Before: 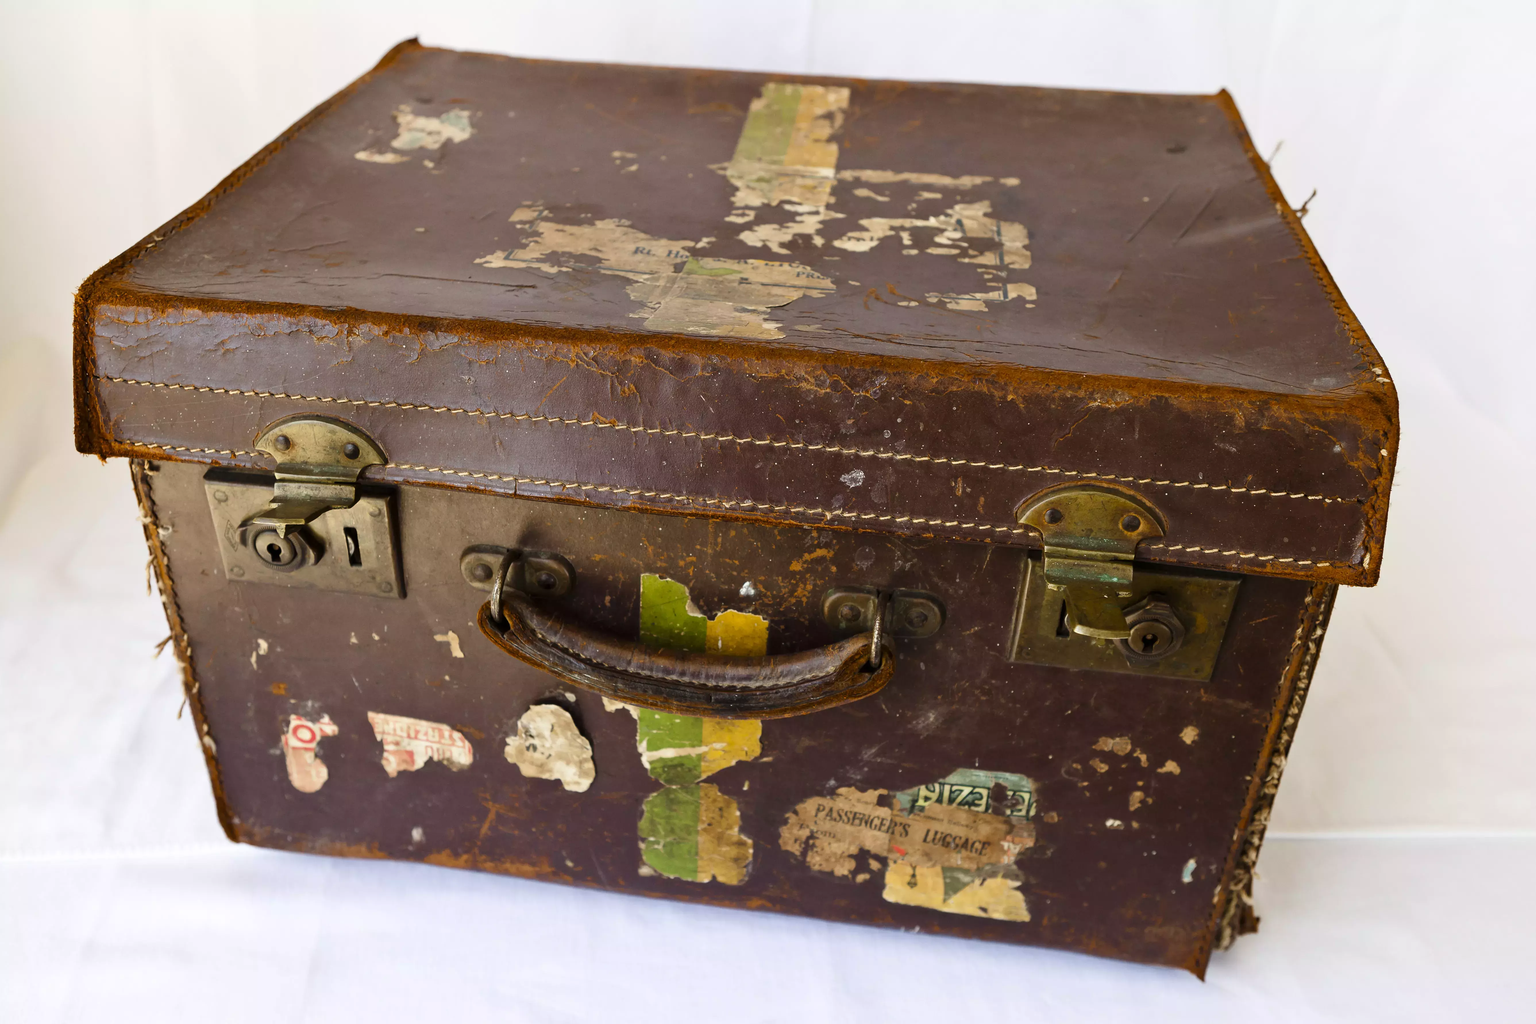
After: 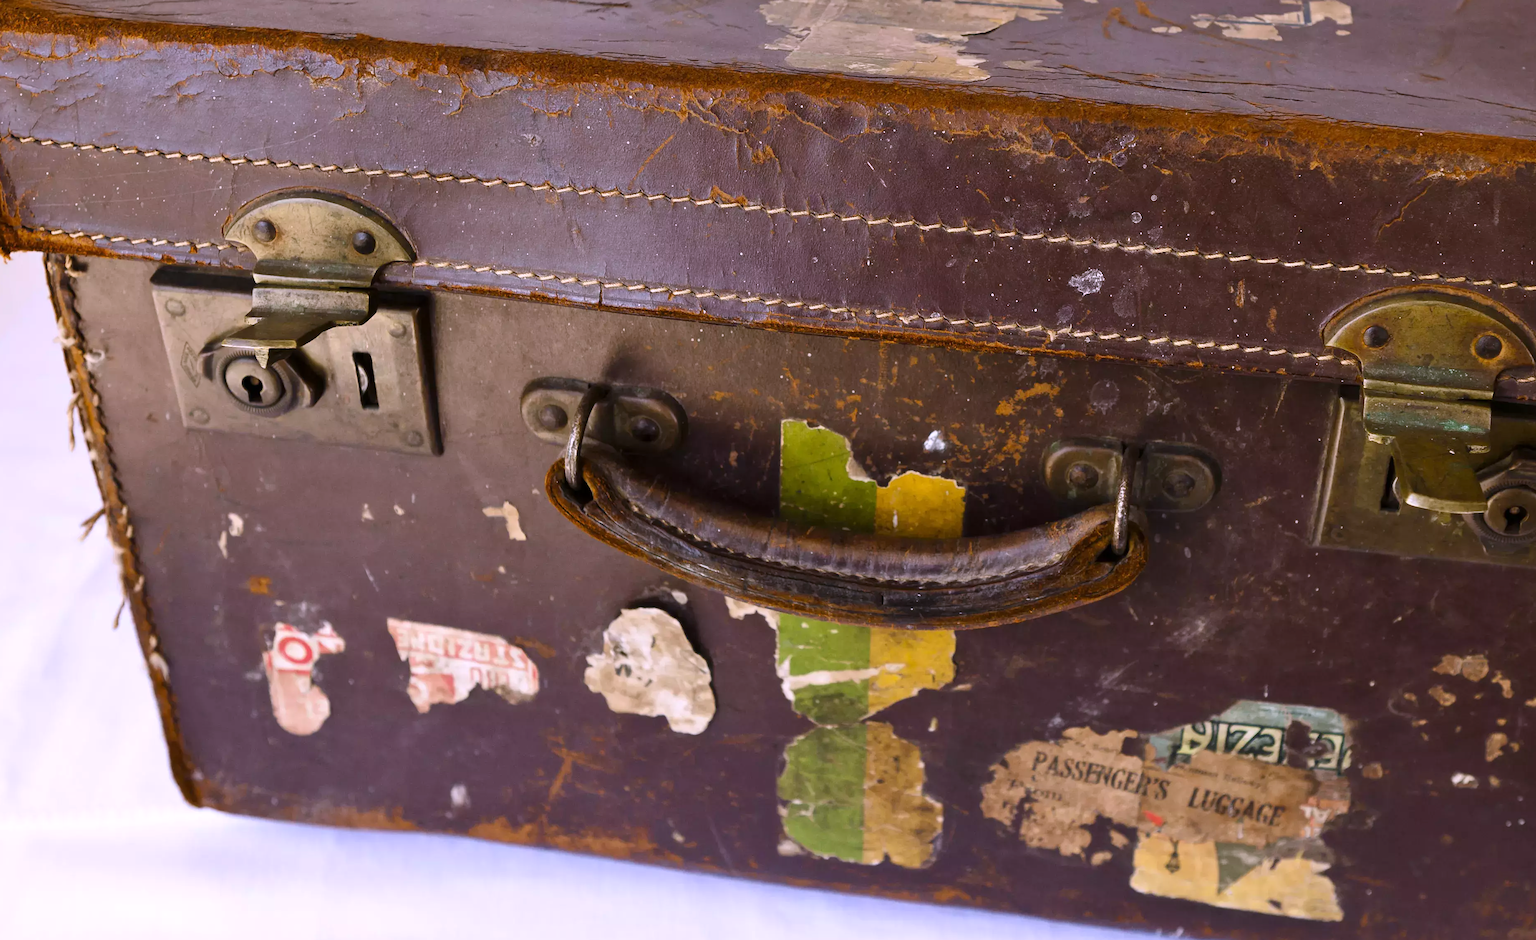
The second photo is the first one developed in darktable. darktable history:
white balance: red 1.042, blue 1.17
crop: left 6.488%, top 27.668%, right 24.183%, bottom 8.656%
